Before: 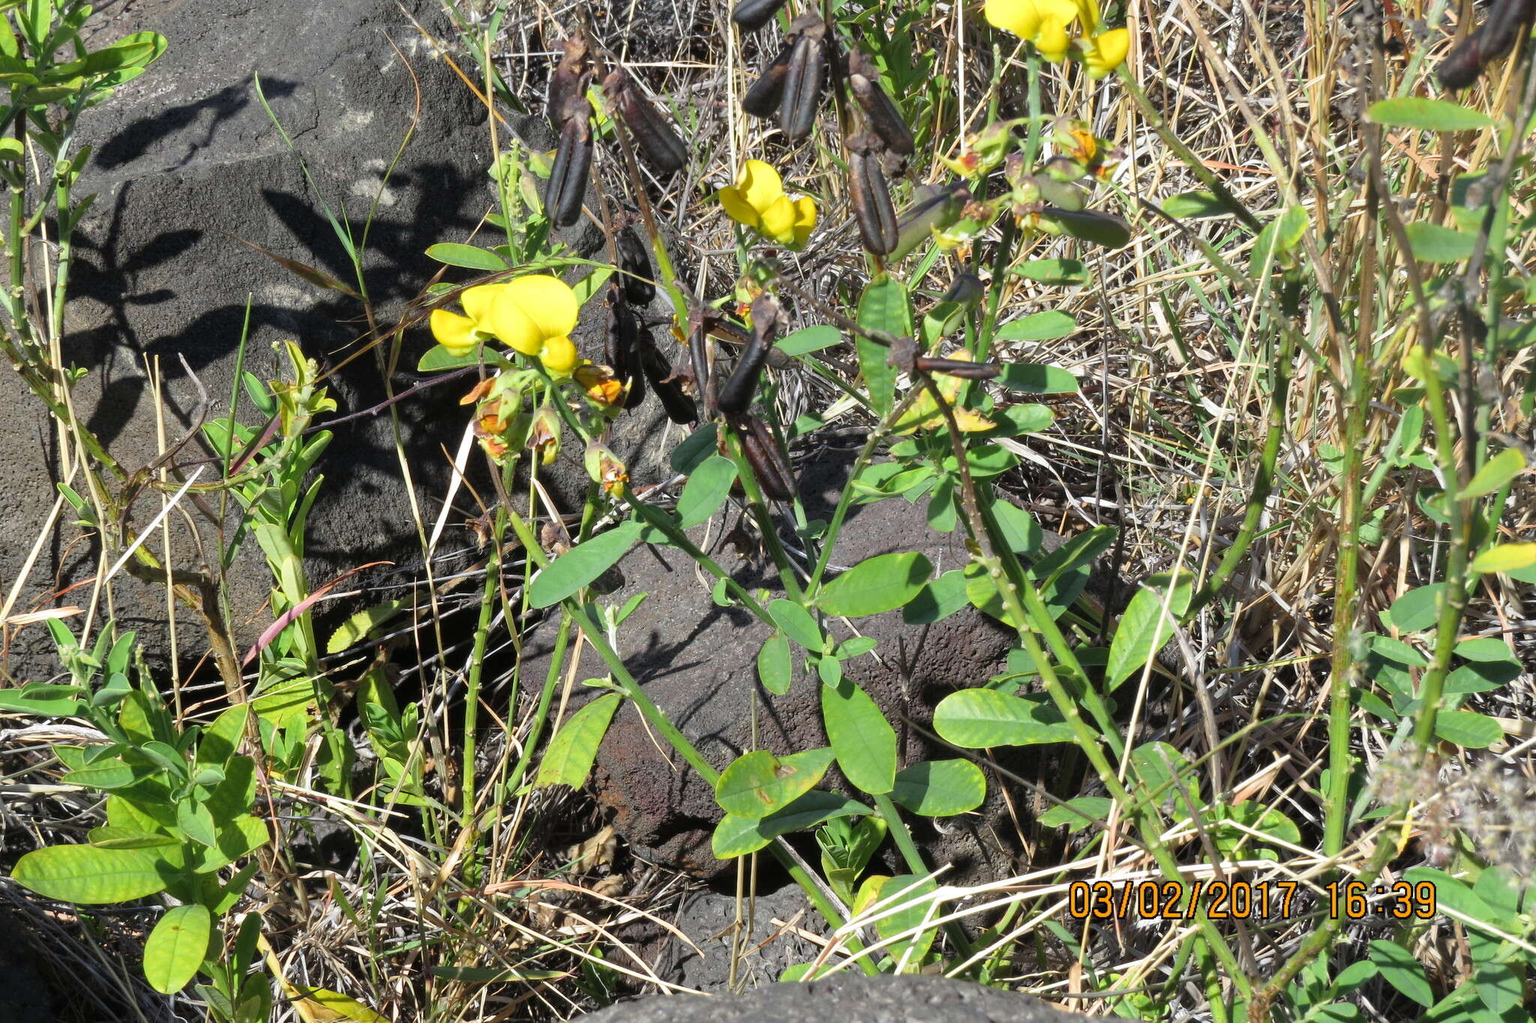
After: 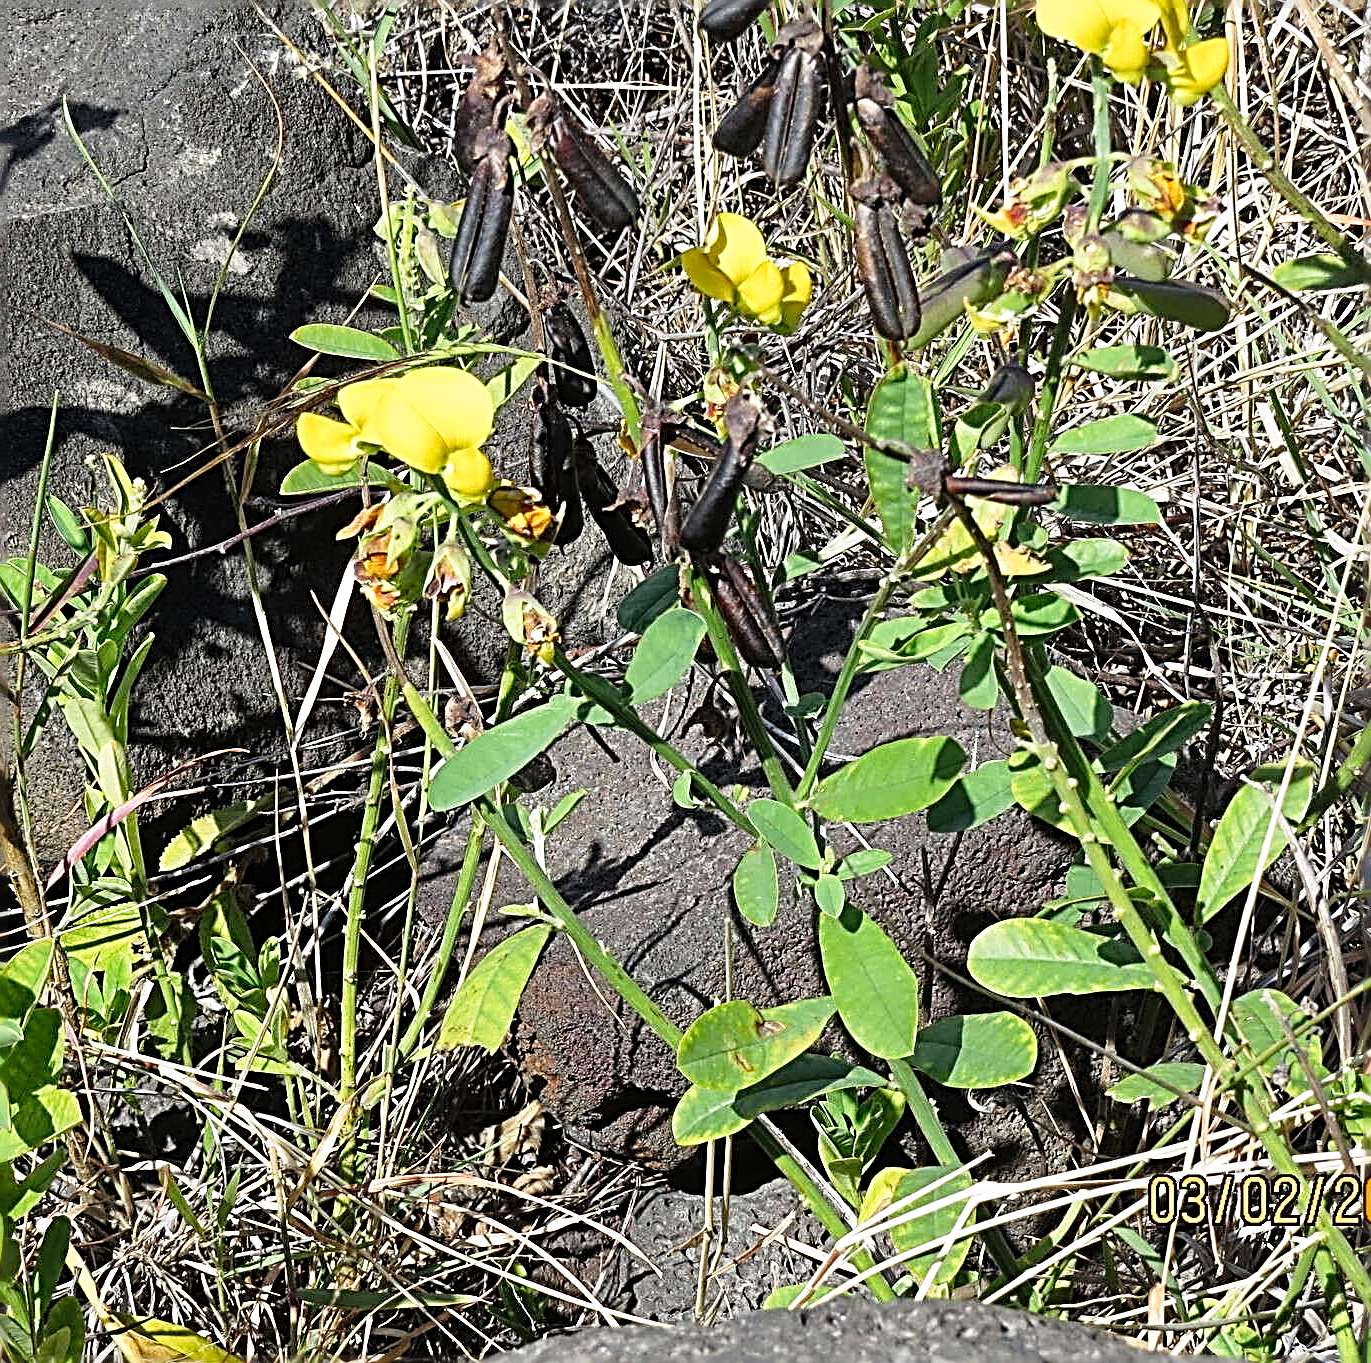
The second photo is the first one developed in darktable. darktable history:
crop and rotate: left 13.571%, right 19.48%
tone curve: curves: ch0 [(0, 0.008) (0.107, 0.083) (0.283, 0.287) (0.461, 0.498) (0.64, 0.691) (0.822, 0.869) (0.998, 0.978)]; ch1 [(0, 0) (0.323, 0.339) (0.438, 0.422) (0.473, 0.487) (0.502, 0.502) (0.527, 0.53) (0.561, 0.583) (0.608, 0.629) (0.669, 0.704) (0.859, 0.899) (1, 1)]; ch2 [(0, 0) (0.33, 0.347) (0.421, 0.456) (0.473, 0.498) (0.502, 0.504) (0.522, 0.524) (0.549, 0.567) (0.585, 0.627) (0.676, 0.724) (1, 1)], preserve colors none
sharpen: radius 3.145, amount 1.749
local contrast: mode bilateral grid, contrast 21, coarseness 50, detail 119%, midtone range 0.2
